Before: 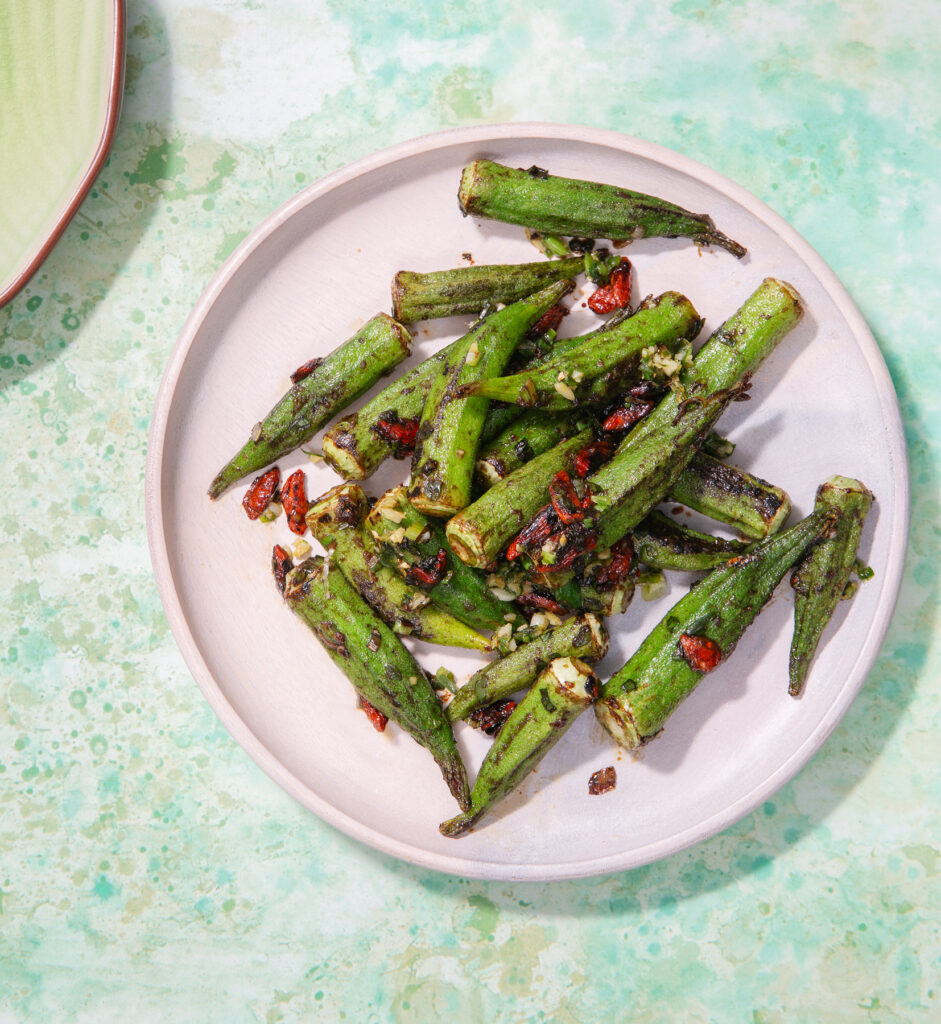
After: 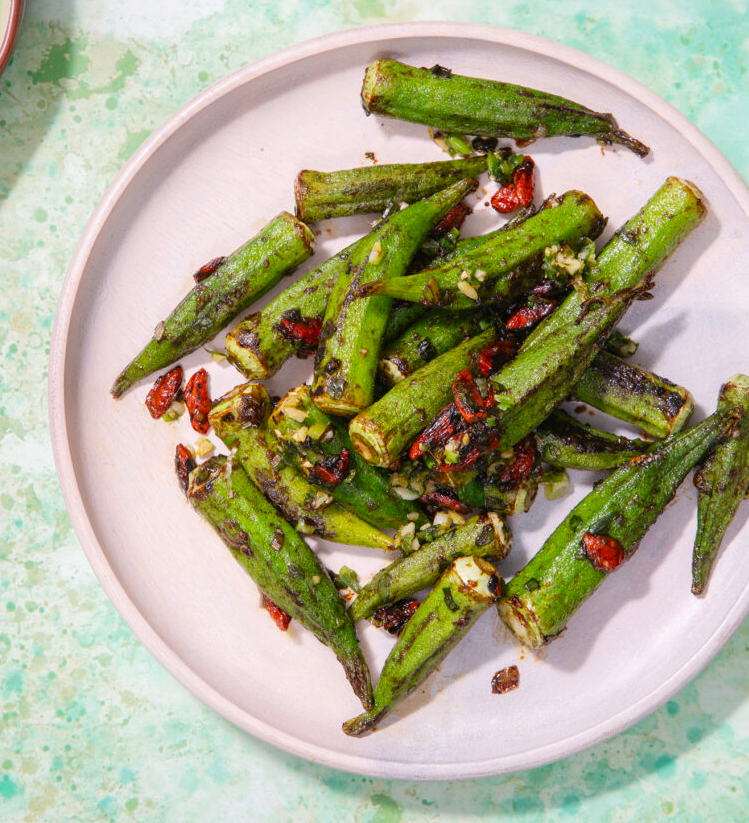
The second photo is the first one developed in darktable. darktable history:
crop and rotate: left 10.365%, top 9.901%, right 10.008%, bottom 9.676%
color balance rgb: perceptual saturation grading › global saturation 14.584%, global vibrance 11.836%
